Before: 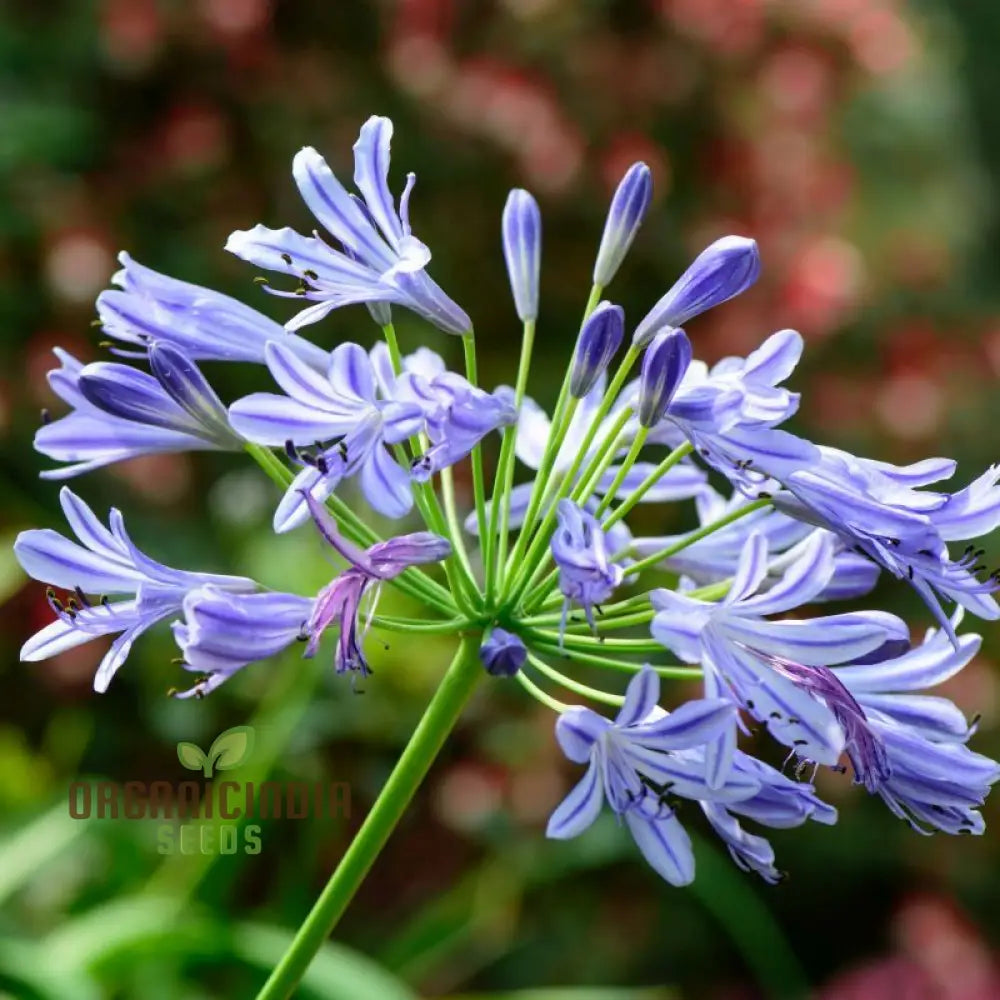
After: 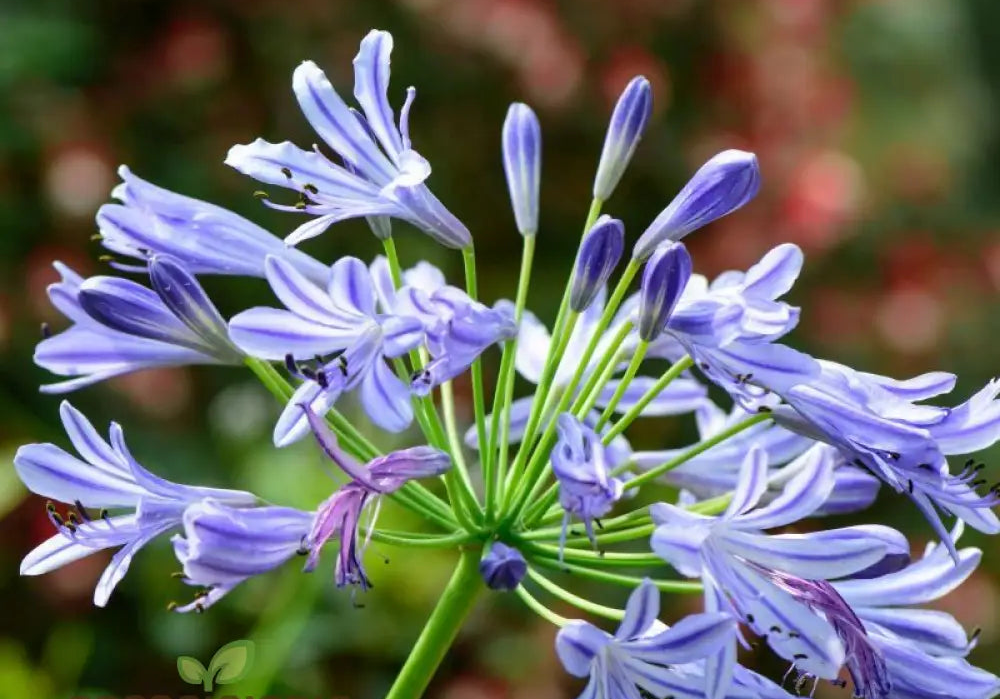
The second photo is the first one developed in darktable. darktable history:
crop and rotate: top 8.656%, bottom 21.43%
